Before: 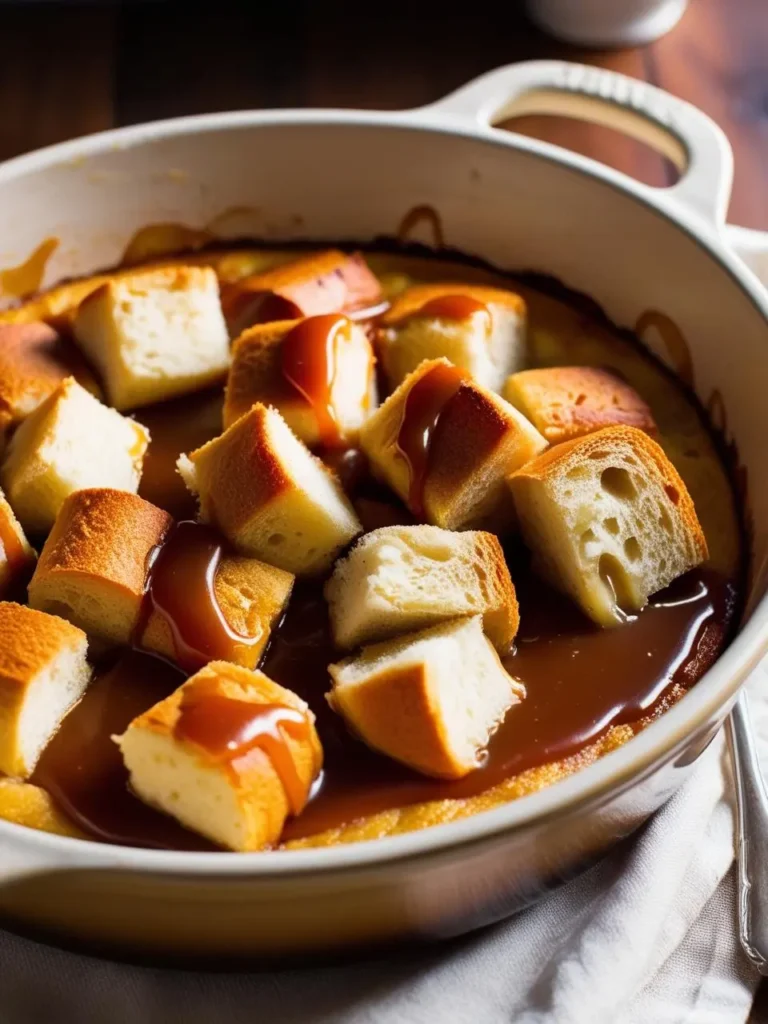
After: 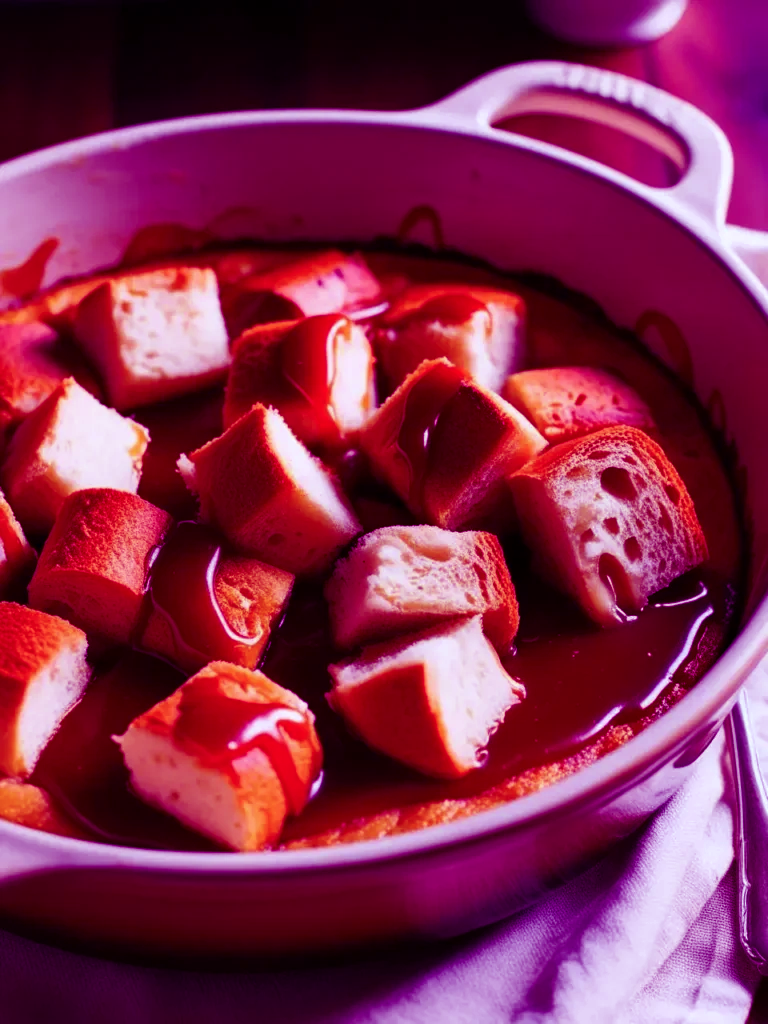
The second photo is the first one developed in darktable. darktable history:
color balance: mode lift, gamma, gain (sRGB), lift [1, 1, 0.101, 1]
color calibration: illuminant as shot in camera, x 0.358, y 0.373, temperature 4628.91 K
